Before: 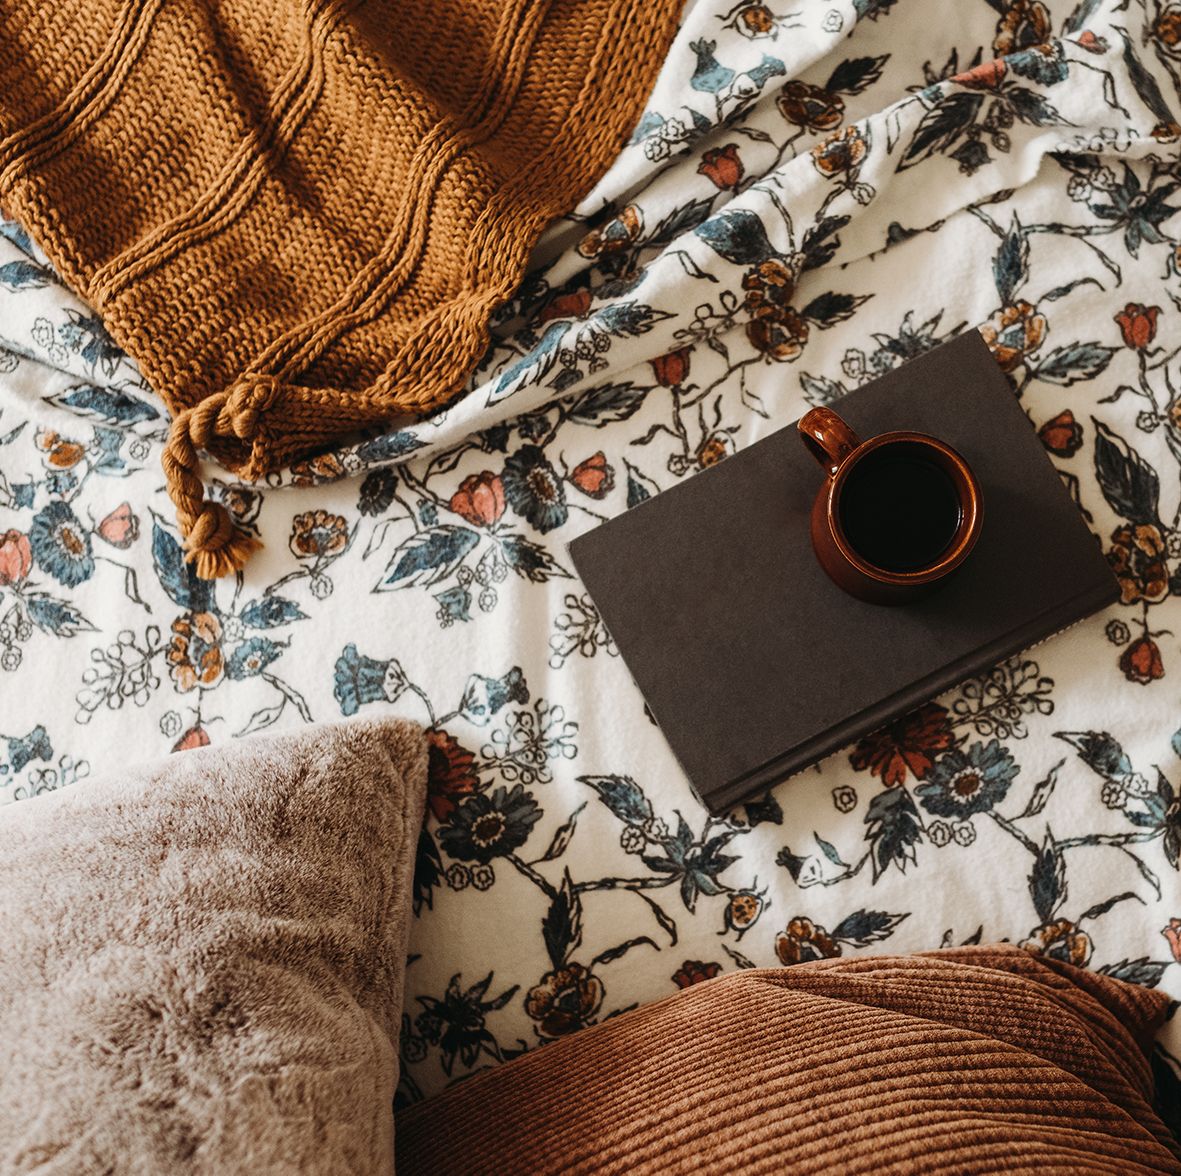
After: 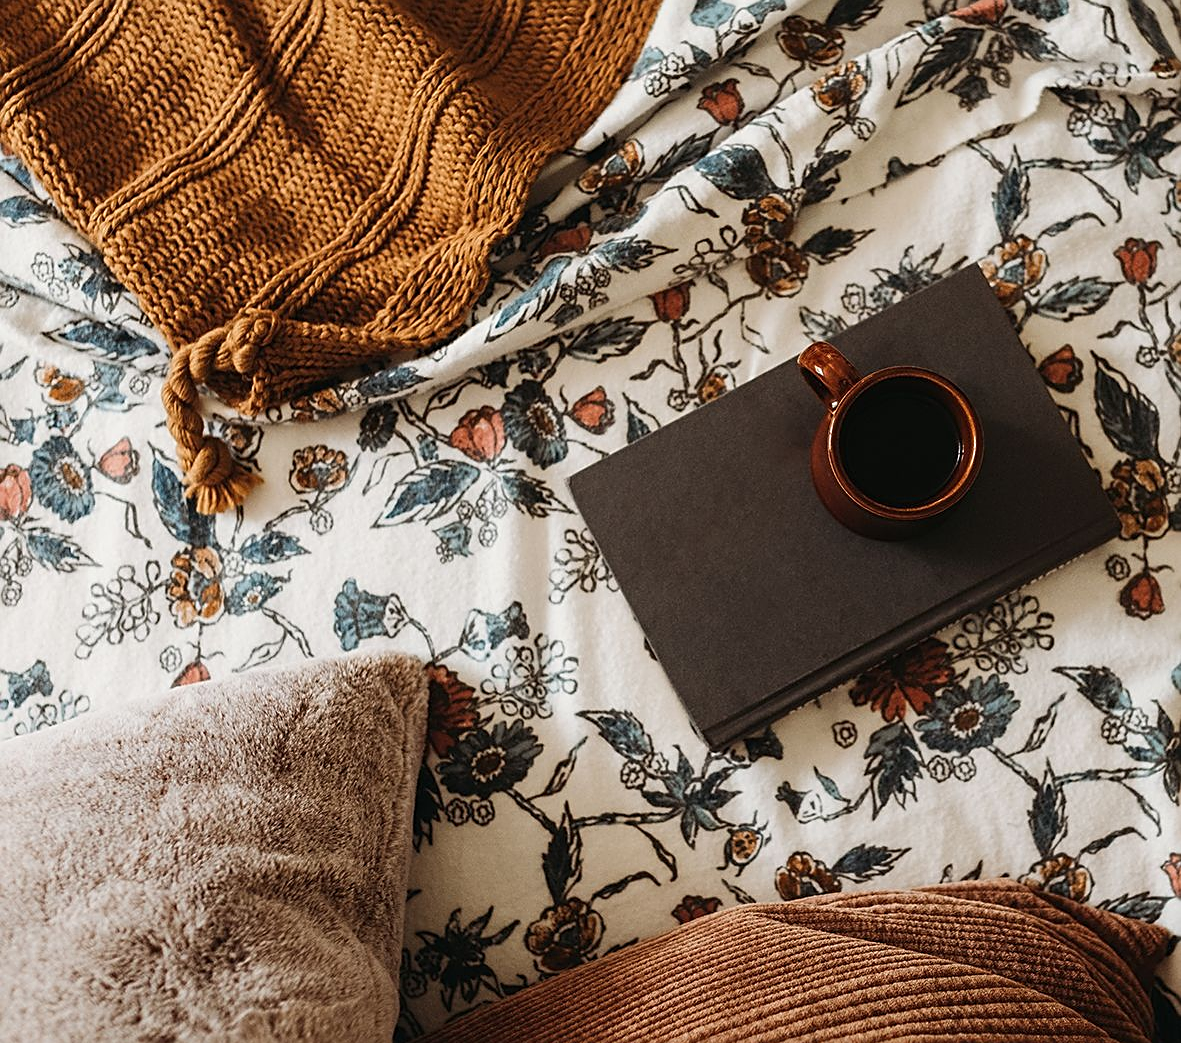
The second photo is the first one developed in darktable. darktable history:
sharpen: on, module defaults
crop and rotate: top 5.593%, bottom 5.71%
